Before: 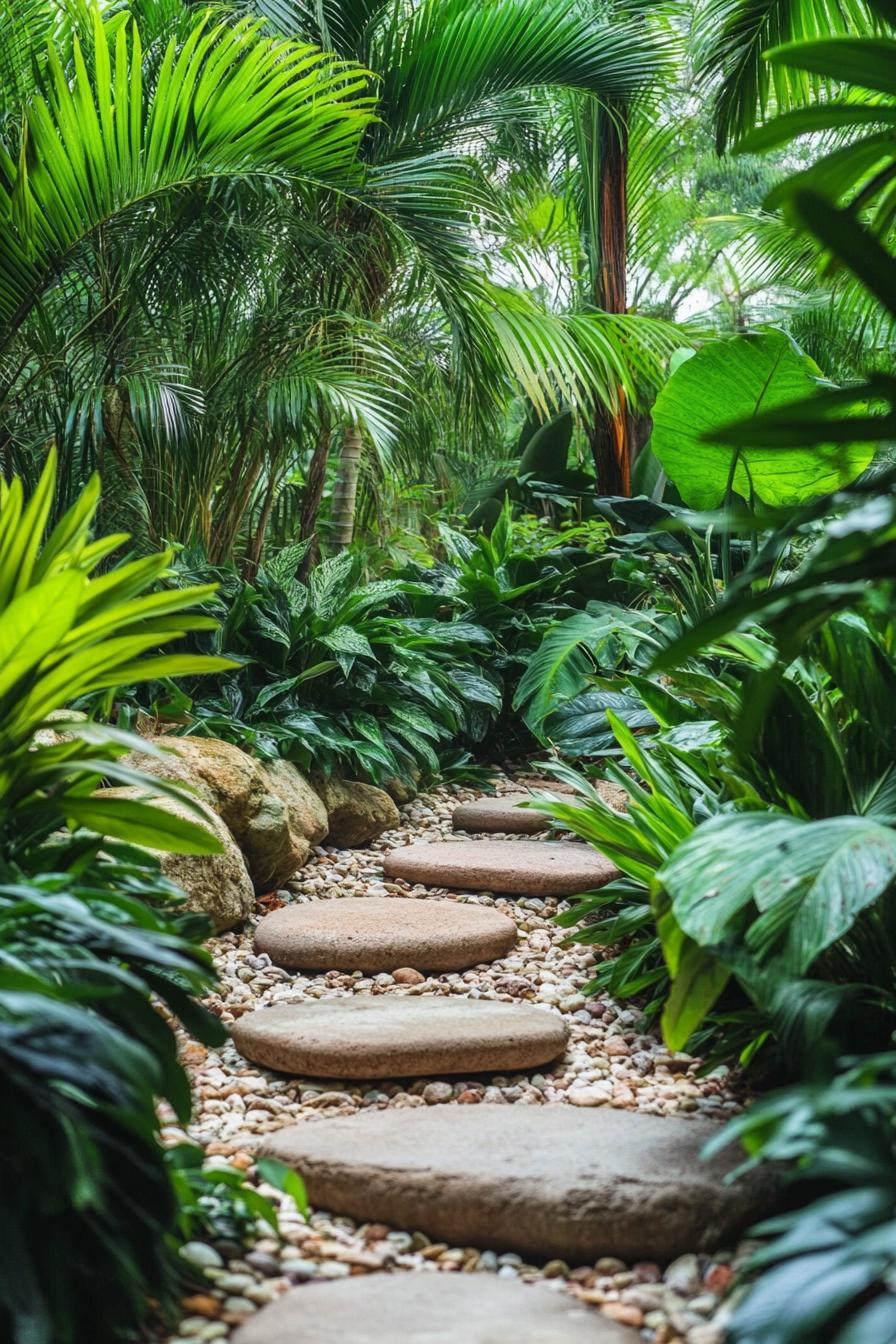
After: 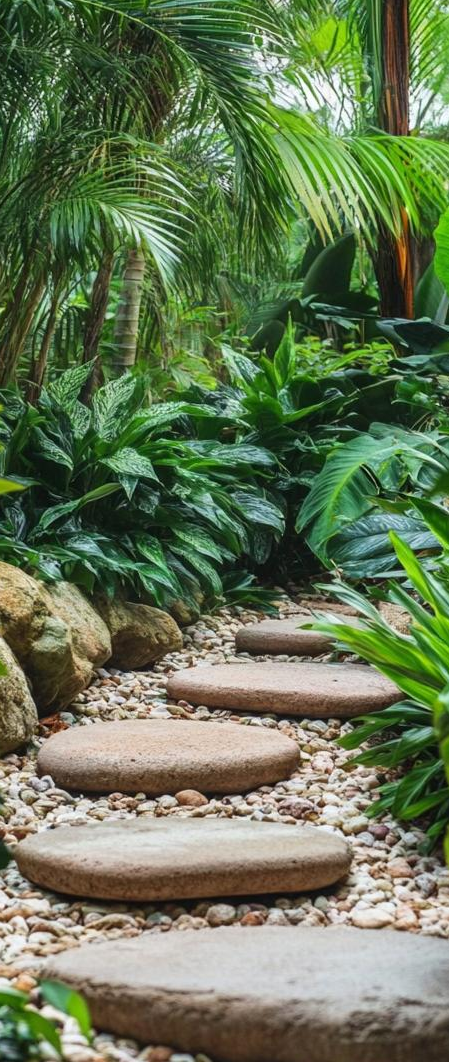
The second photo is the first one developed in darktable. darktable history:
crop and rotate: angle 0.018°, left 24.292%, top 13.259%, right 25.533%, bottom 7.643%
